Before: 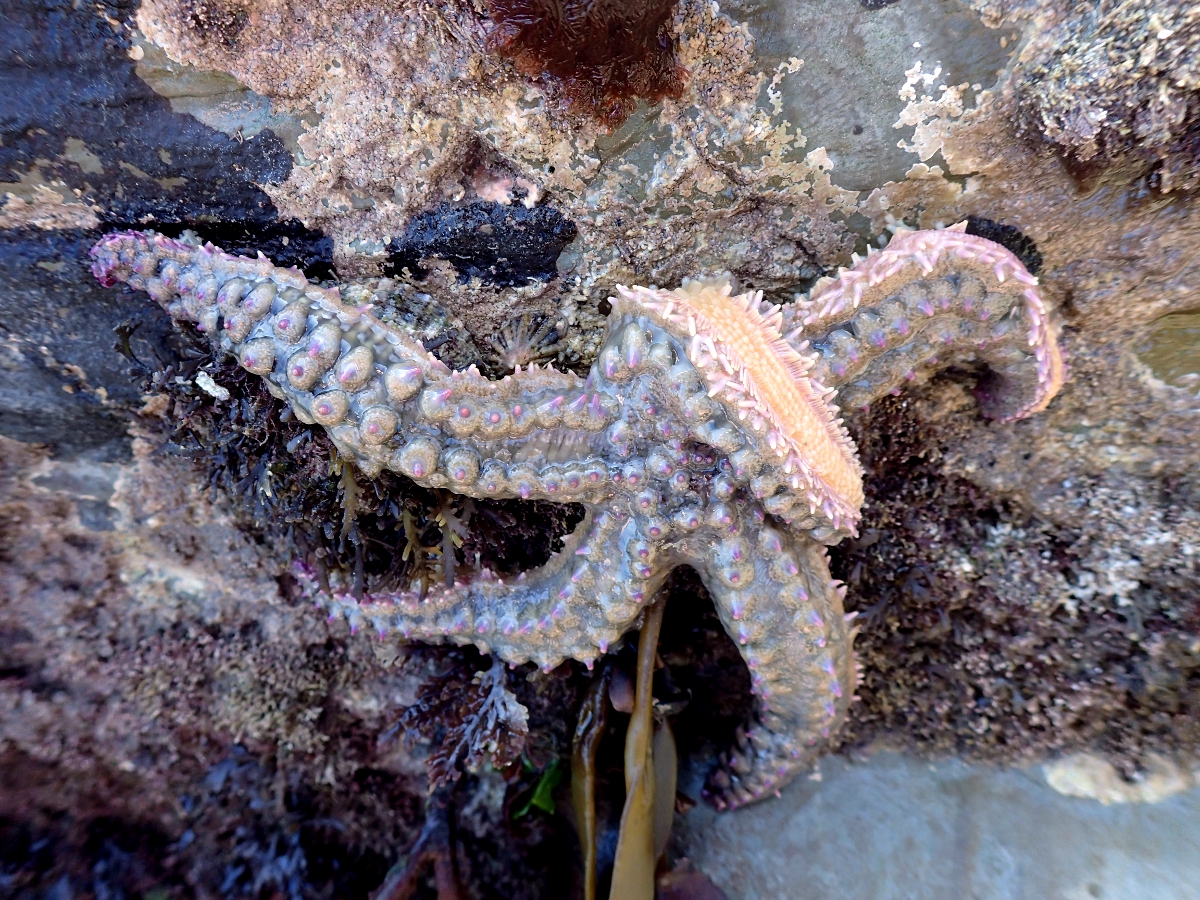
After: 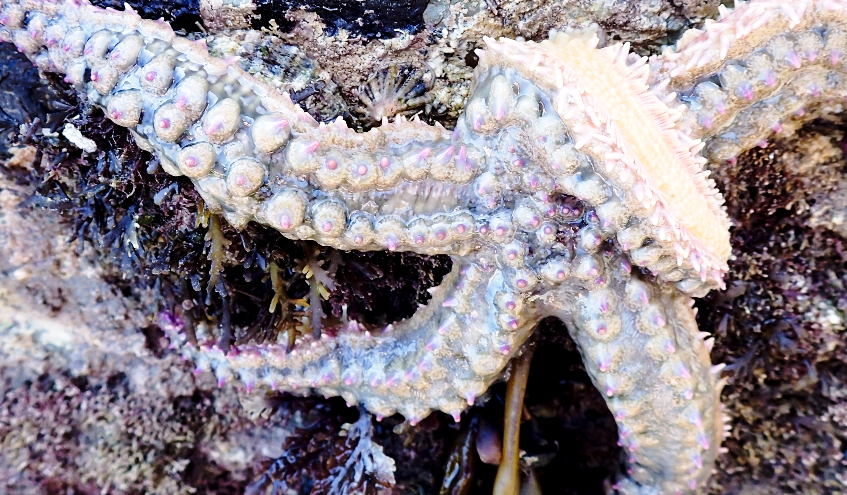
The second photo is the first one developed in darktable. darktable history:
crop: left 11.162%, top 27.604%, right 18.242%, bottom 17.31%
base curve: curves: ch0 [(0, 0) (0.028, 0.03) (0.121, 0.232) (0.46, 0.748) (0.859, 0.968) (1, 1)], preserve colors none
